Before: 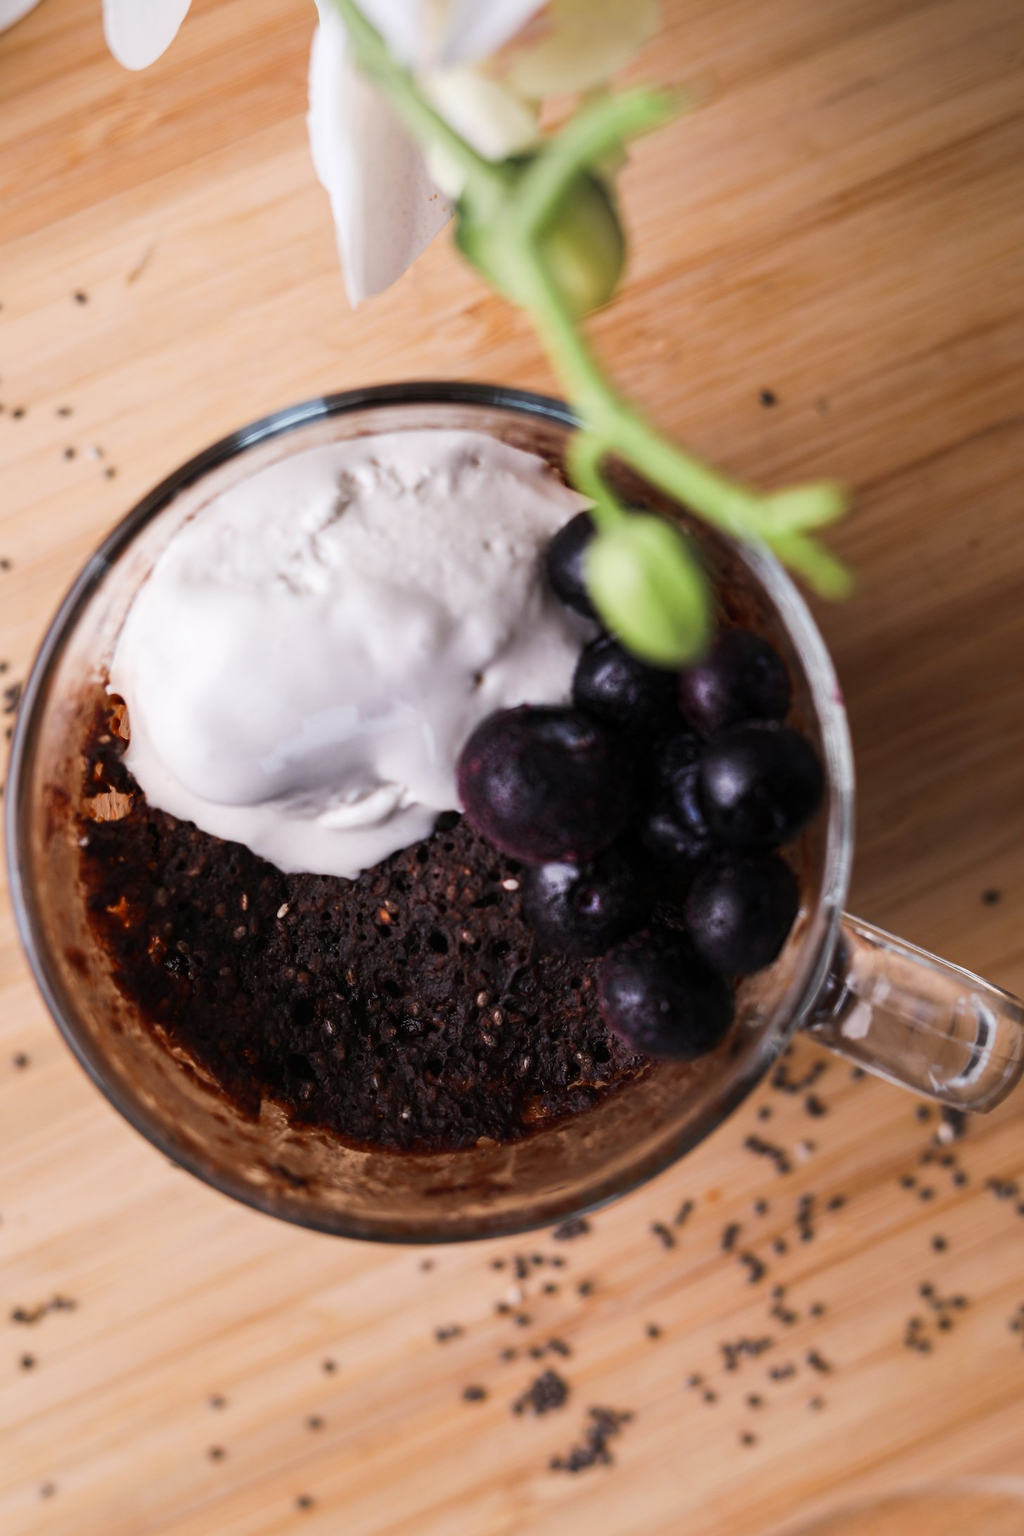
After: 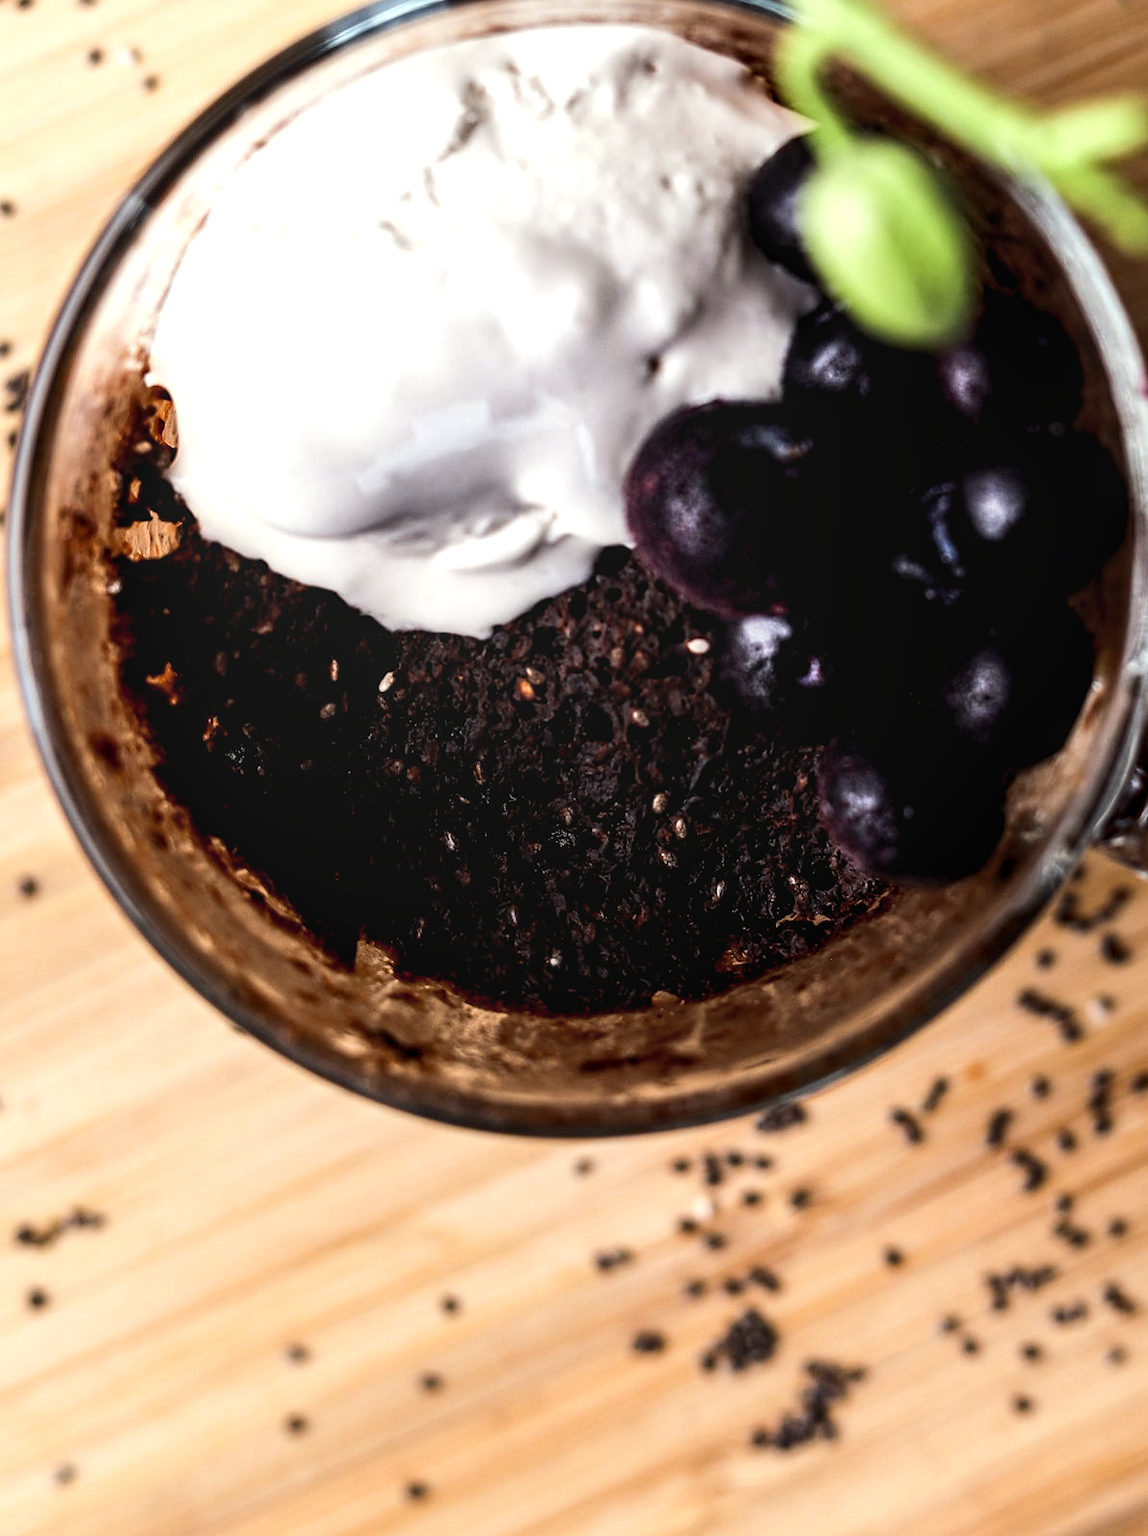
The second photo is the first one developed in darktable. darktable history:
crop: top 26.848%, right 17.981%
exposure: black level correction 0.002, compensate highlight preservation false
color correction: highlights a* -4.79, highlights b* 5.03, saturation 0.948
color balance rgb: highlights gain › chroma 0.131%, highlights gain › hue 332.03°, global offset › luminance -0.494%, perceptual saturation grading › global saturation 0.5%
tone equalizer: -8 EV -0.775 EV, -7 EV -0.674 EV, -6 EV -0.612 EV, -5 EV -0.362 EV, -3 EV 0.398 EV, -2 EV 0.6 EV, -1 EV 0.696 EV, +0 EV 0.781 EV, edges refinement/feathering 500, mask exposure compensation -1.57 EV, preserve details no
sharpen: amount 0.203
local contrast: on, module defaults
